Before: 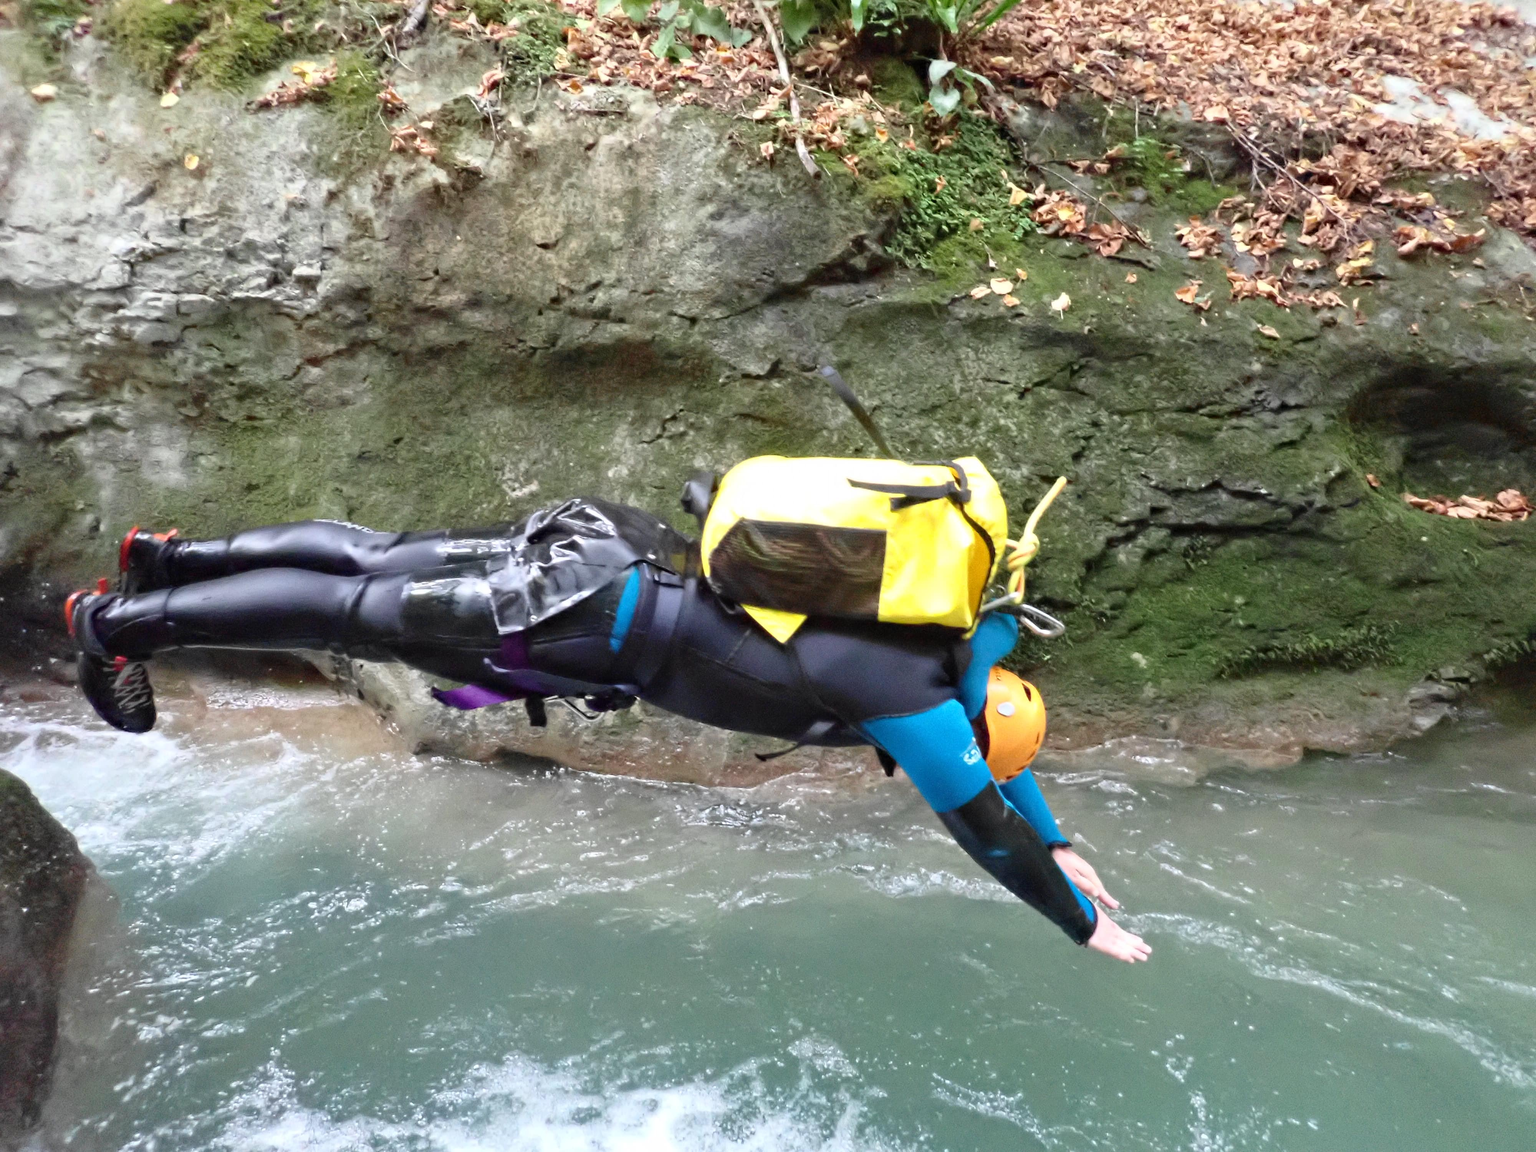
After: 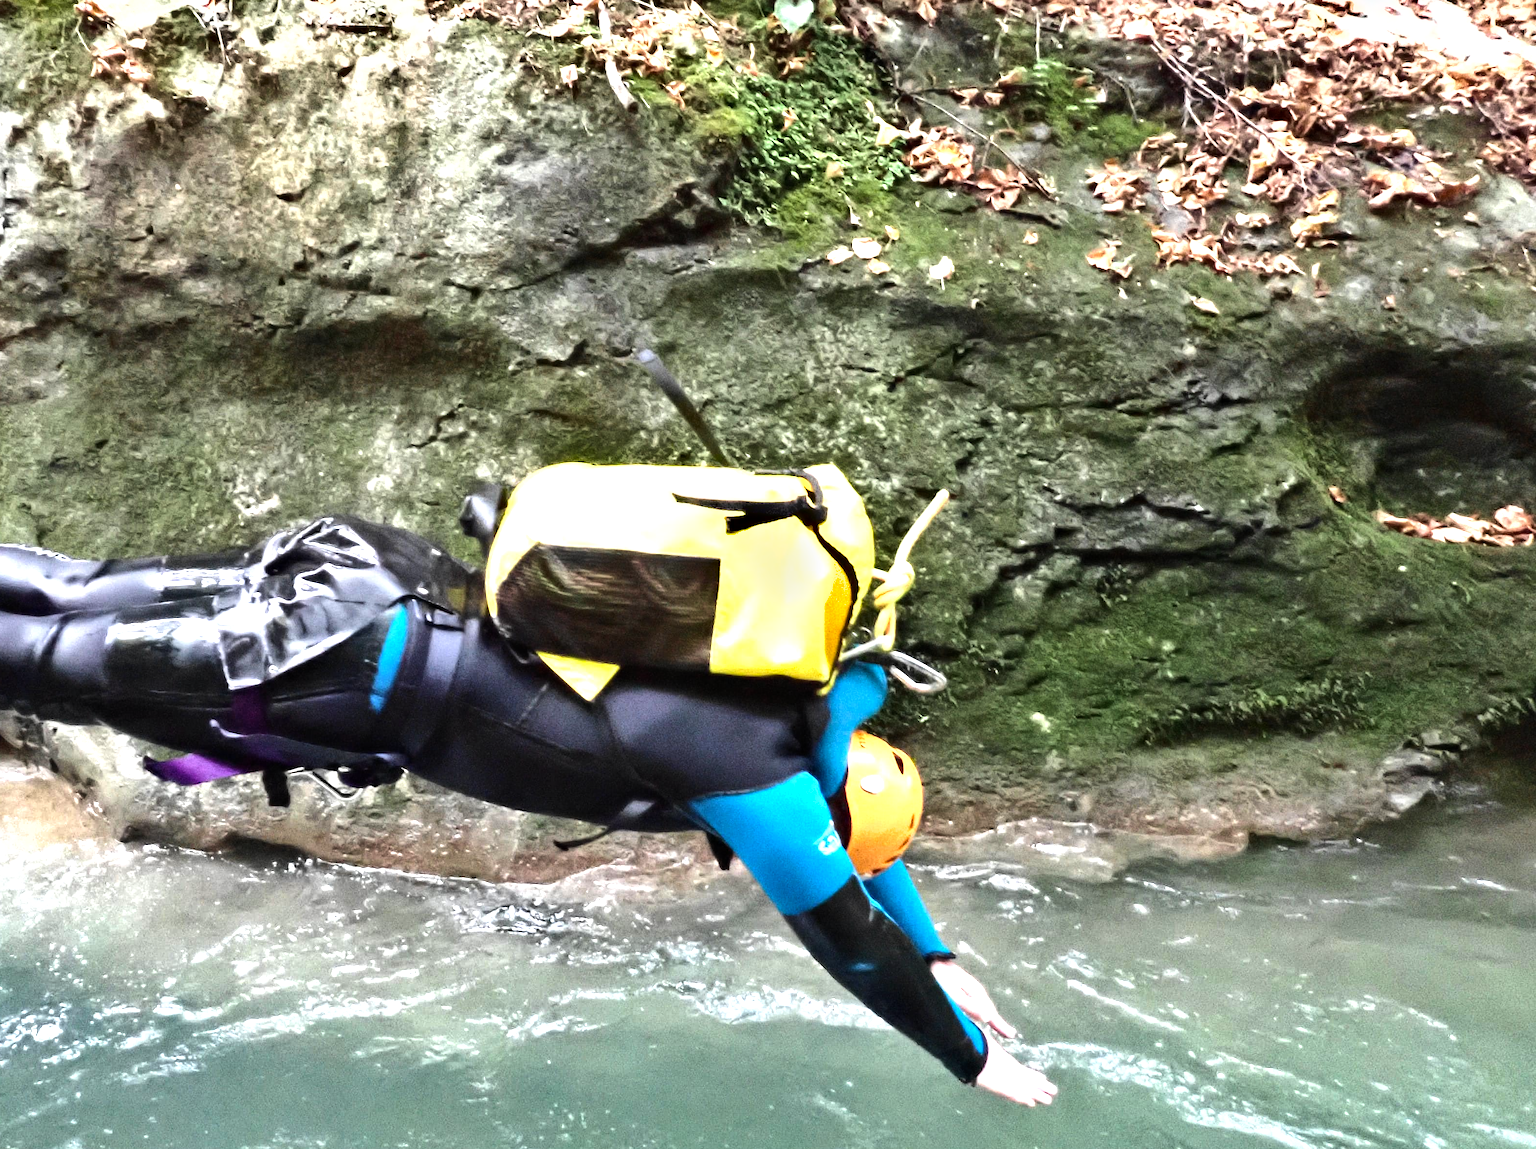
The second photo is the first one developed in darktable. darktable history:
exposure: exposure 0.2 EV, compensate highlight preservation false
tone equalizer: -8 EV -1.08 EV, -7 EV -1.01 EV, -6 EV -0.867 EV, -5 EV -0.578 EV, -3 EV 0.578 EV, -2 EV 0.867 EV, -1 EV 1.01 EV, +0 EV 1.08 EV, edges refinement/feathering 500, mask exposure compensation -1.57 EV, preserve details no
shadows and highlights: shadows 43.71, white point adjustment -1.46, soften with gaussian
crop and rotate: left 20.74%, top 7.912%, right 0.375%, bottom 13.378%
